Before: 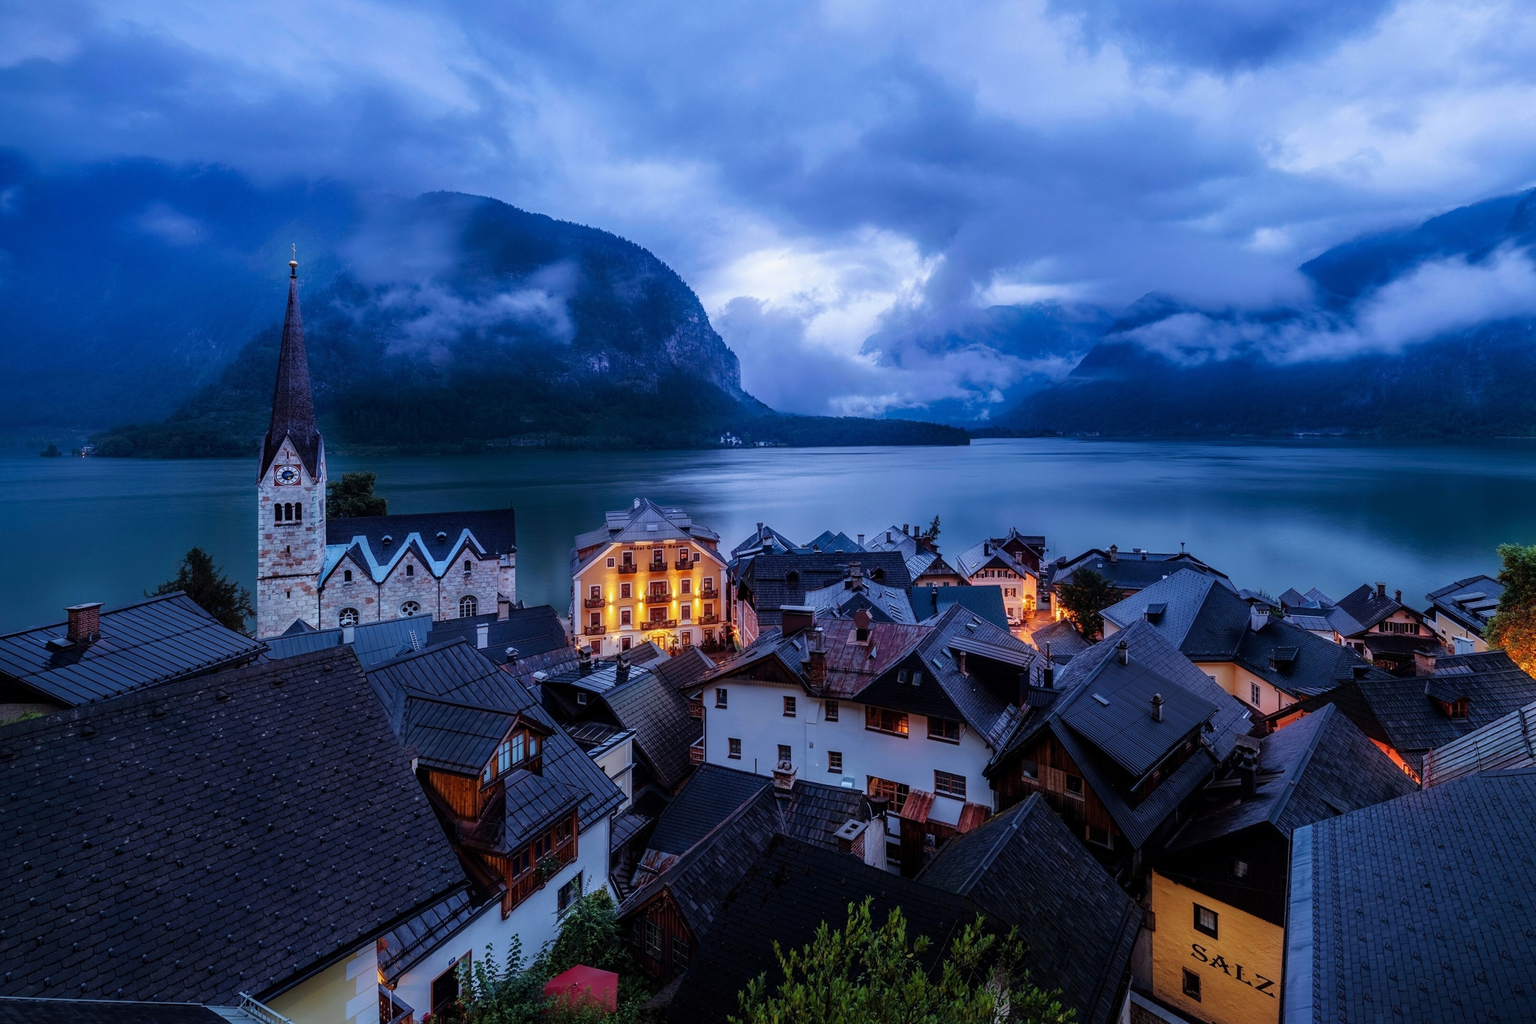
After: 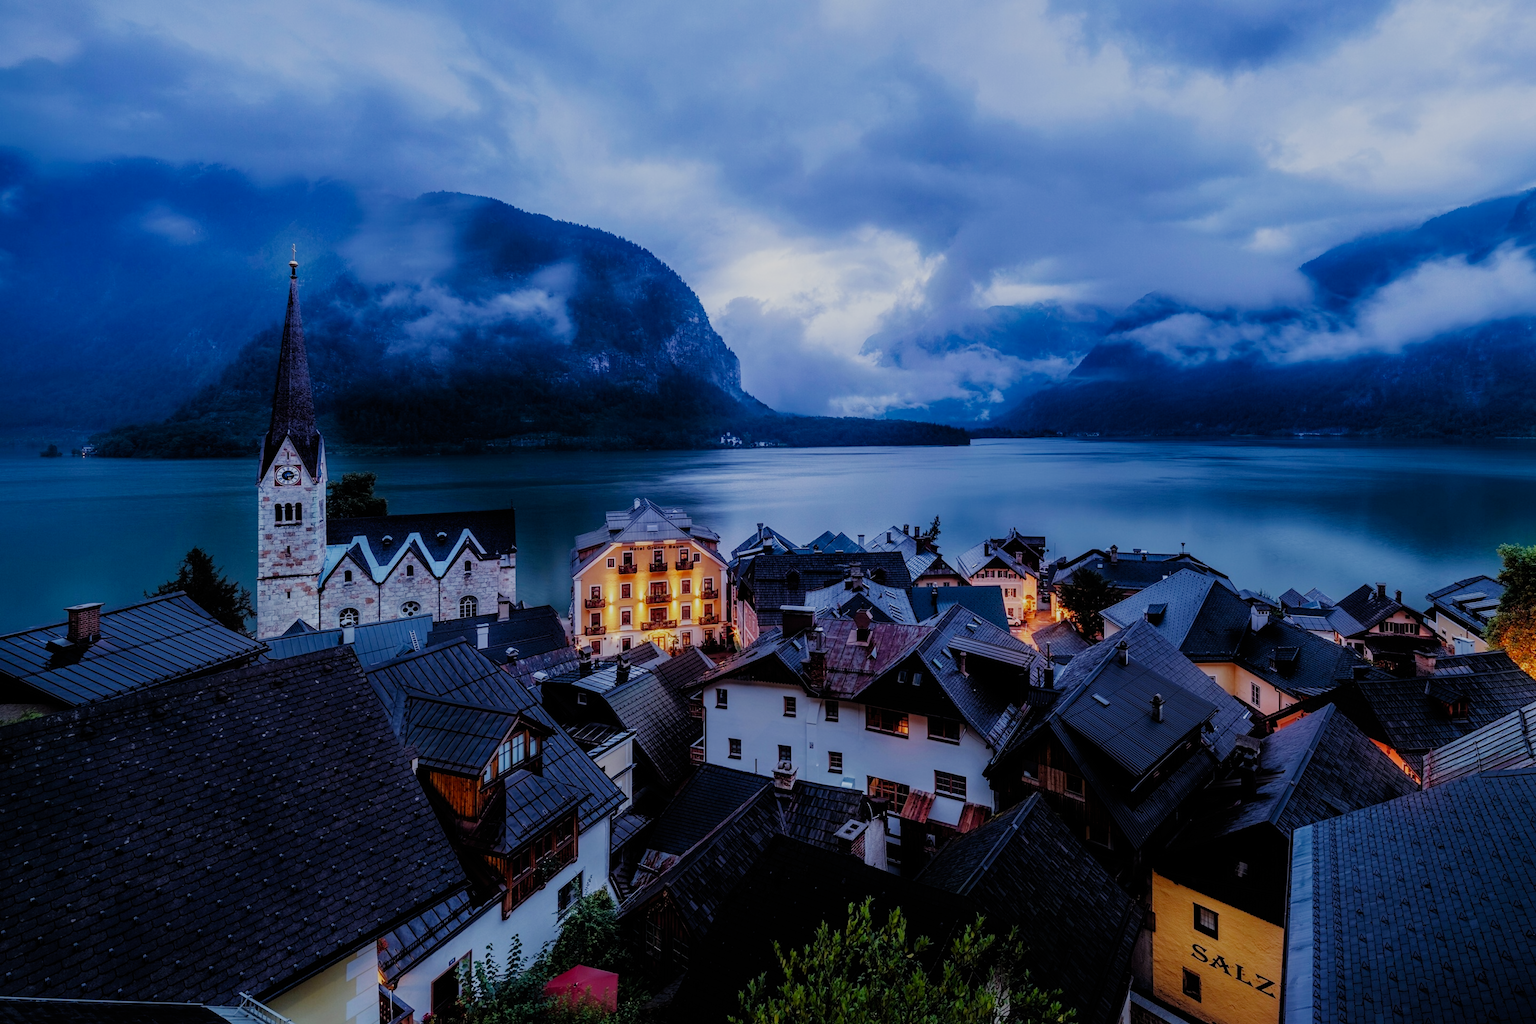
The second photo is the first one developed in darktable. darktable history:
filmic rgb: black relative exposure -7.65 EV, white relative exposure 4.56 EV, threshold 2.94 EV, hardness 3.61, preserve chrominance no, color science v3 (2019), use custom middle-gray values true, enable highlight reconstruction true
levels: black 0.092%
